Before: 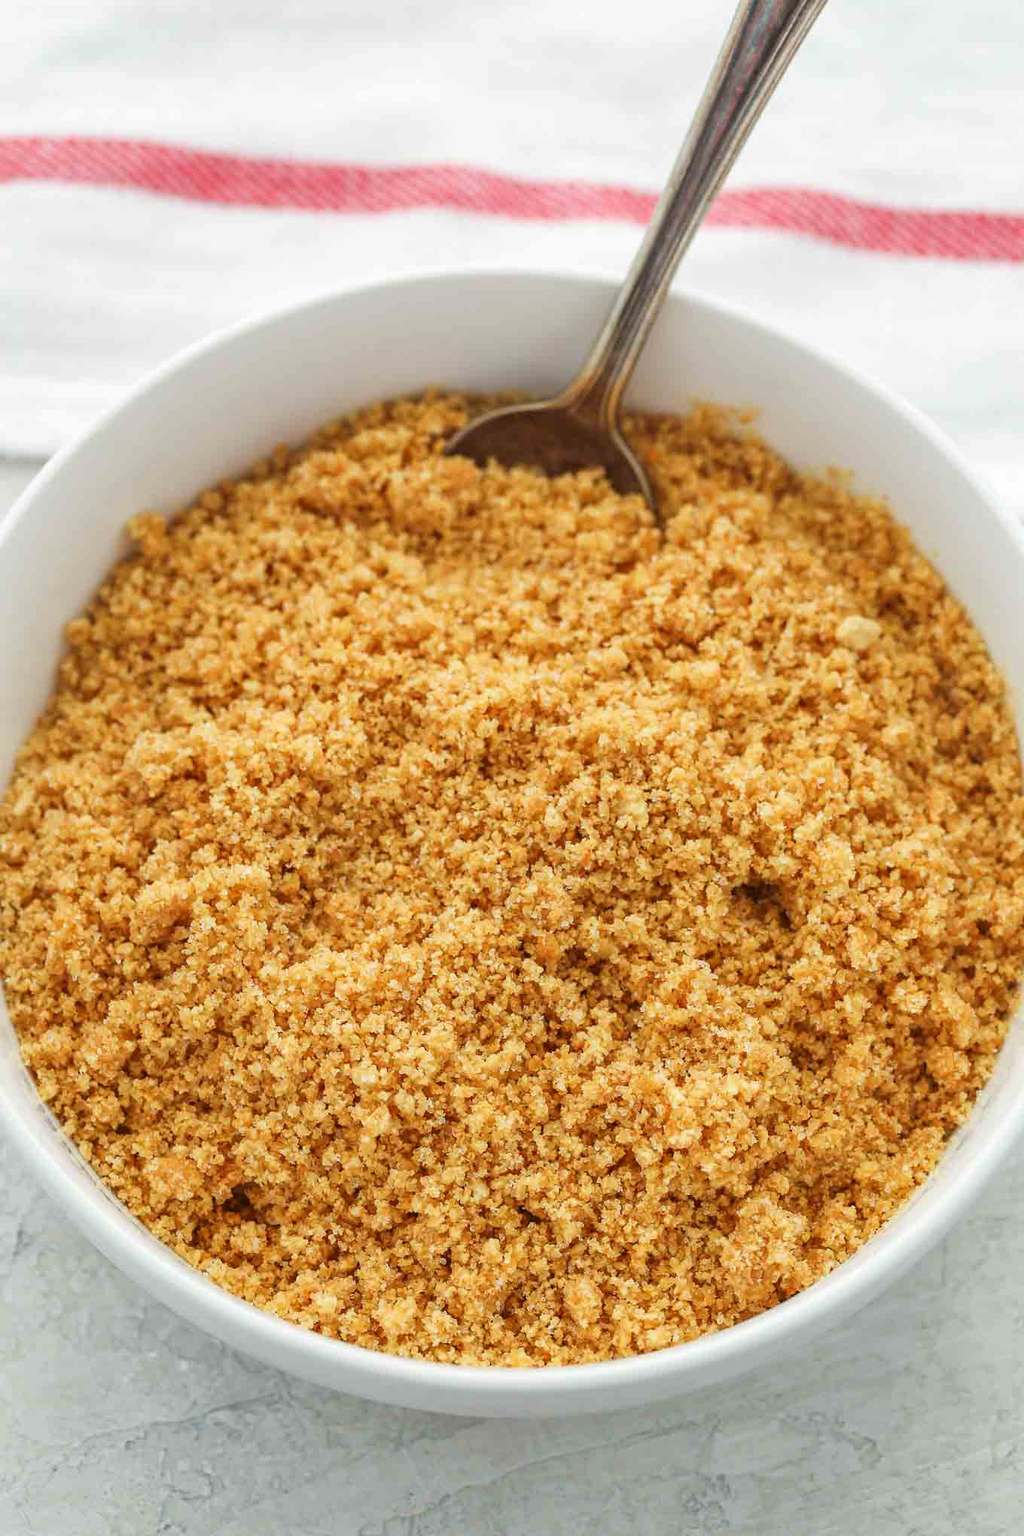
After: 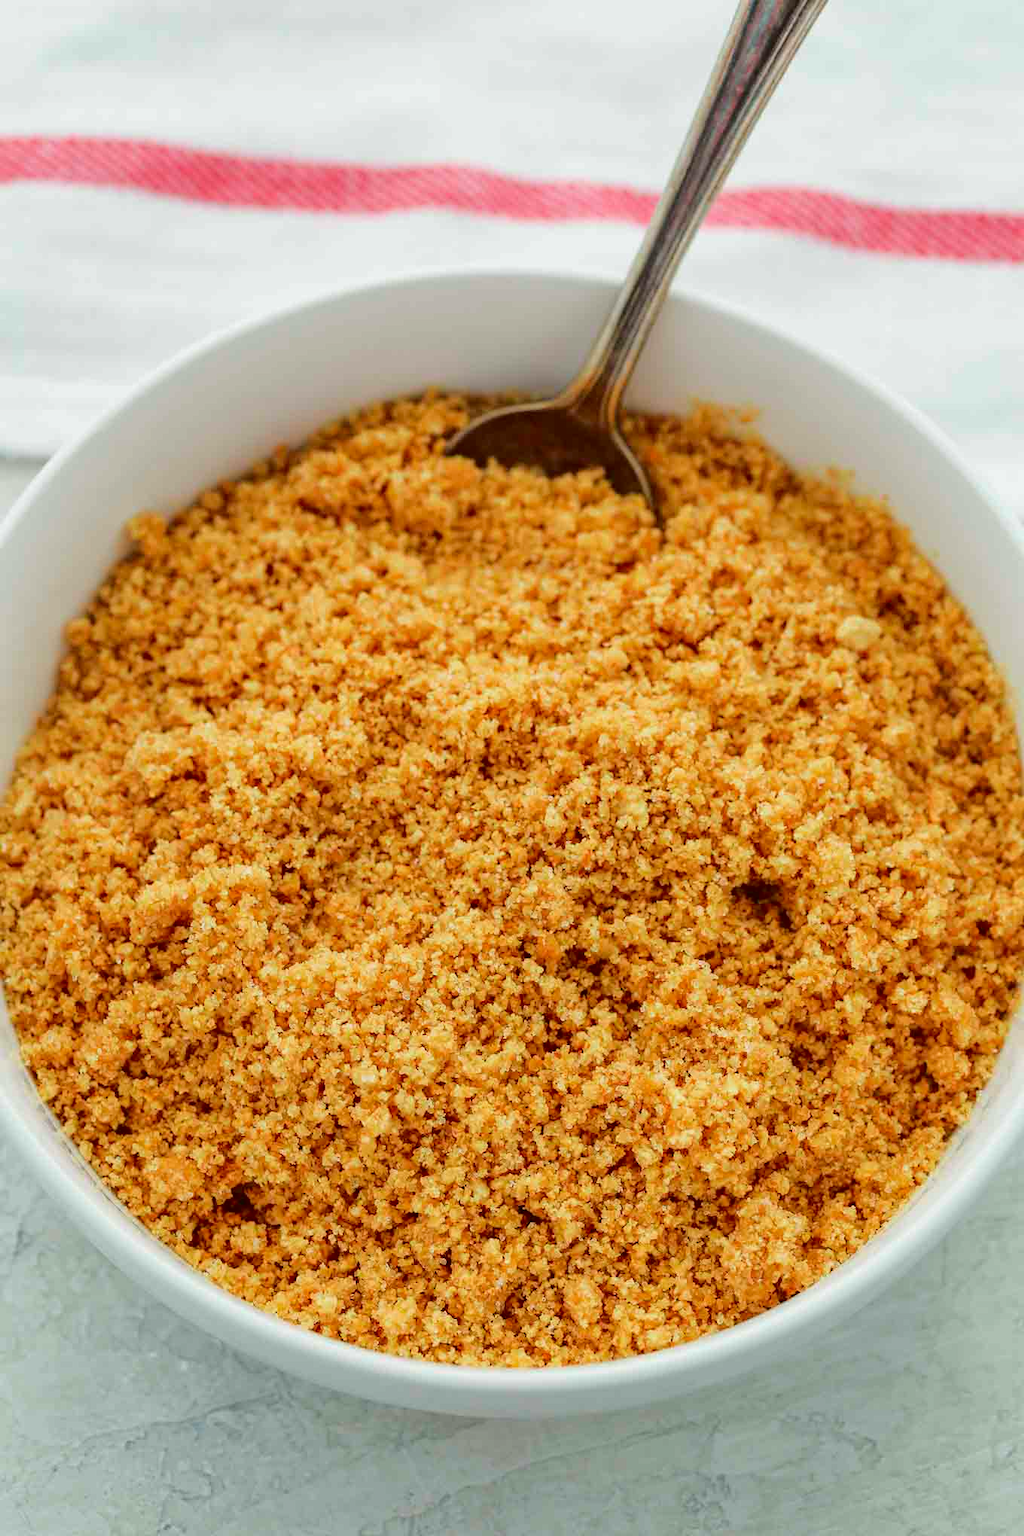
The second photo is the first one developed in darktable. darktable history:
tone curve: curves: ch0 [(0, 0) (0.181, 0.087) (0.498, 0.485) (0.78, 0.742) (0.993, 0.954)]; ch1 [(0, 0) (0.311, 0.149) (0.395, 0.349) (0.488, 0.477) (0.612, 0.641) (1, 1)]; ch2 [(0, 0) (0.5, 0.5) (0.638, 0.667) (1, 1)], color space Lab, independent channels, preserve colors none
